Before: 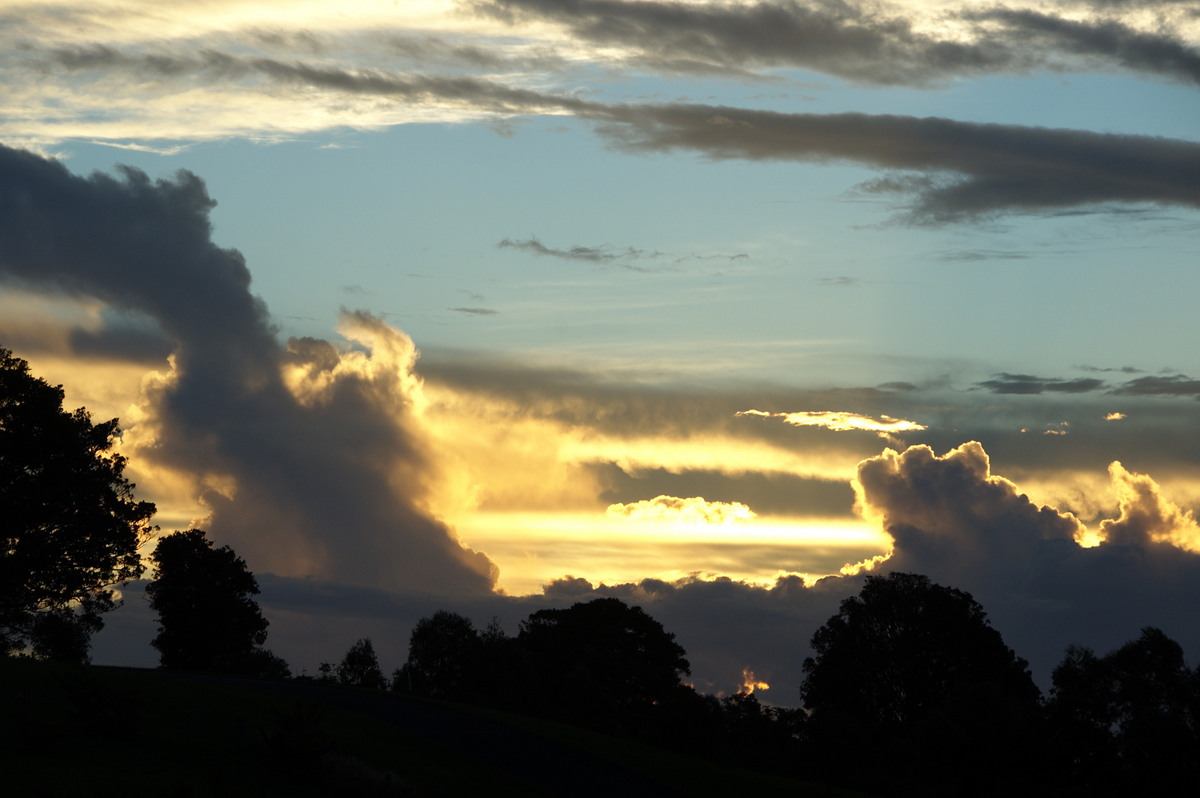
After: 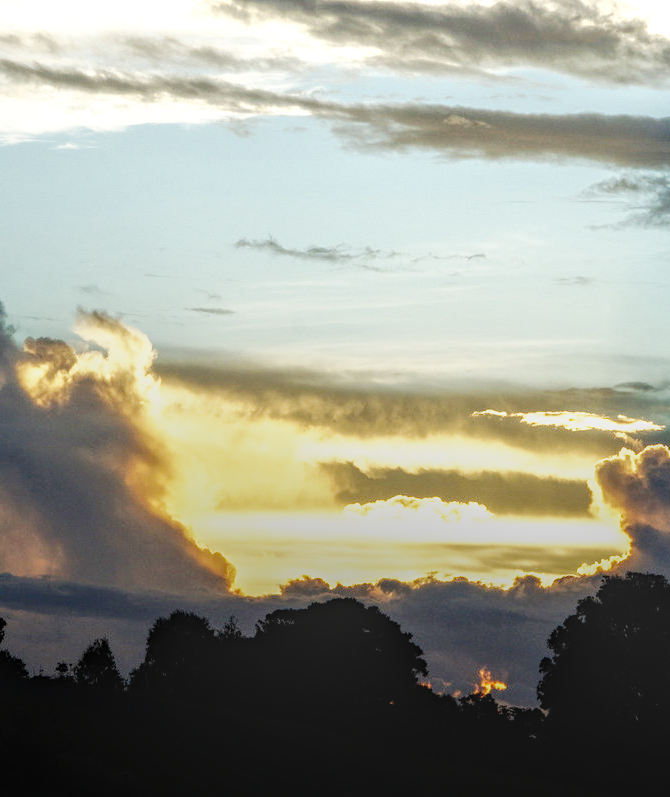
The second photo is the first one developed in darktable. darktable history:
local contrast: highlights 20%, shadows 29%, detail 200%, midtone range 0.2
base curve: curves: ch0 [(0, 0) (0.007, 0.004) (0.027, 0.03) (0.046, 0.07) (0.207, 0.54) (0.442, 0.872) (0.673, 0.972) (1, 1)], preserve colors none
crop: left 21.992%, right 22.167%, bottom 0.014%
